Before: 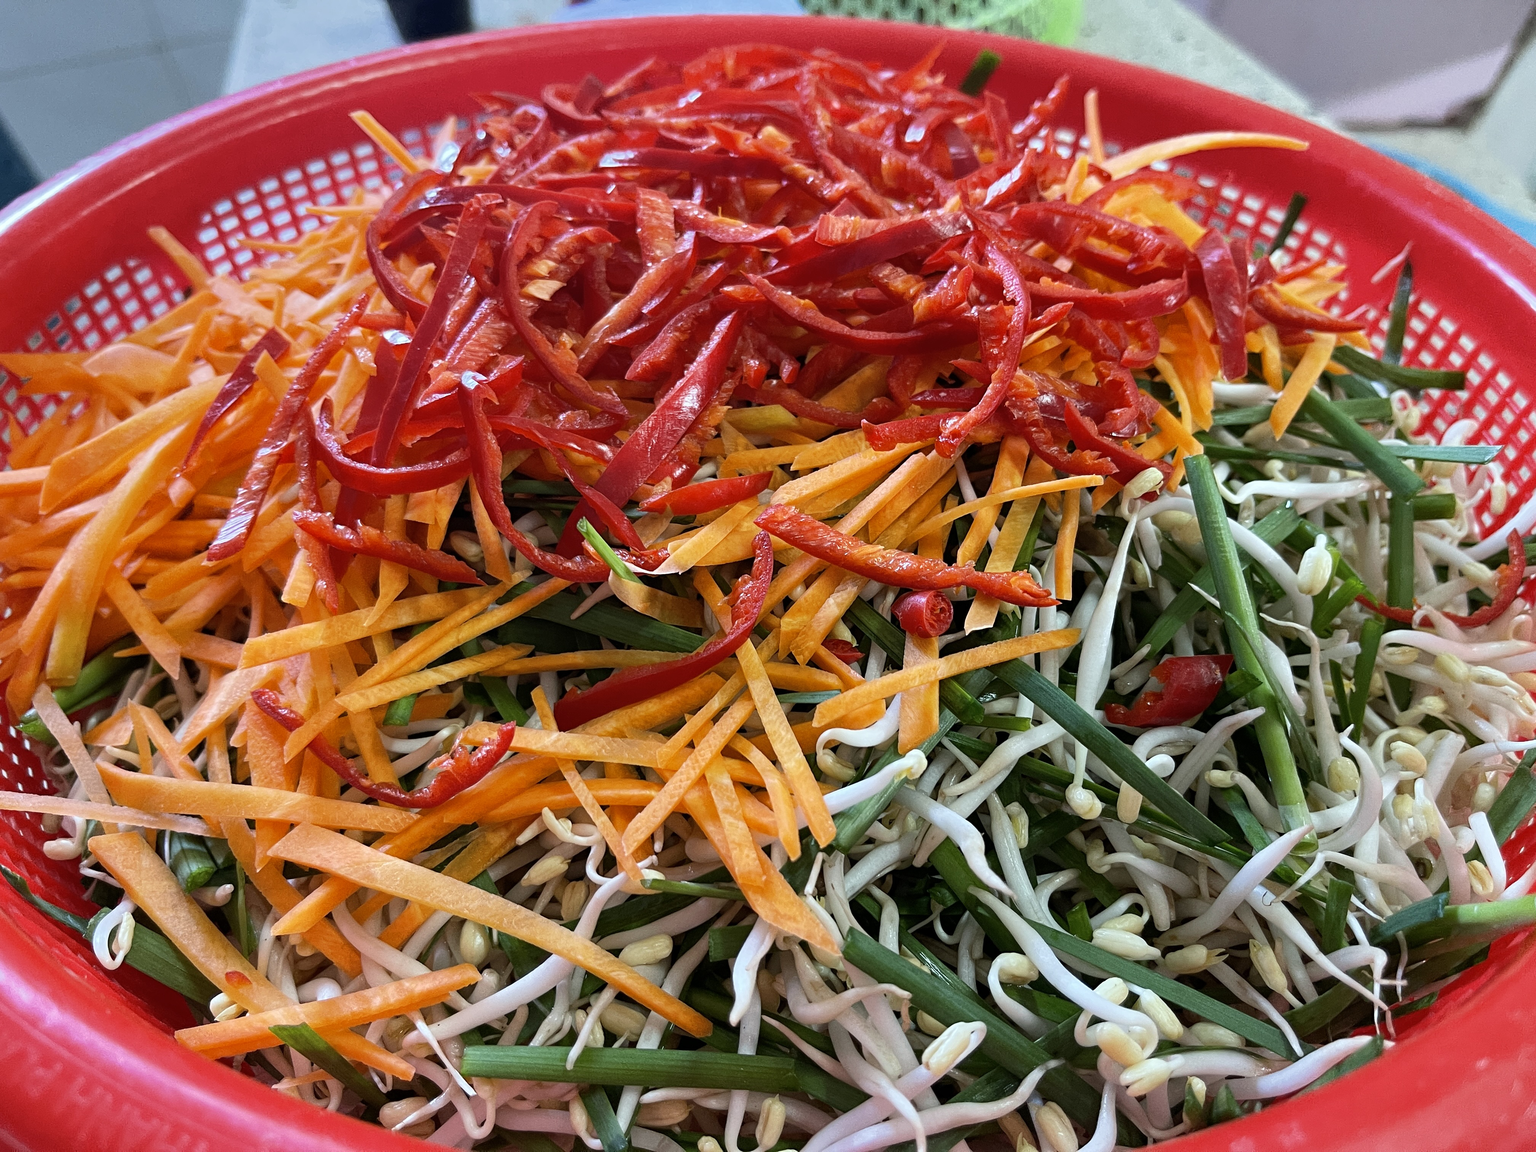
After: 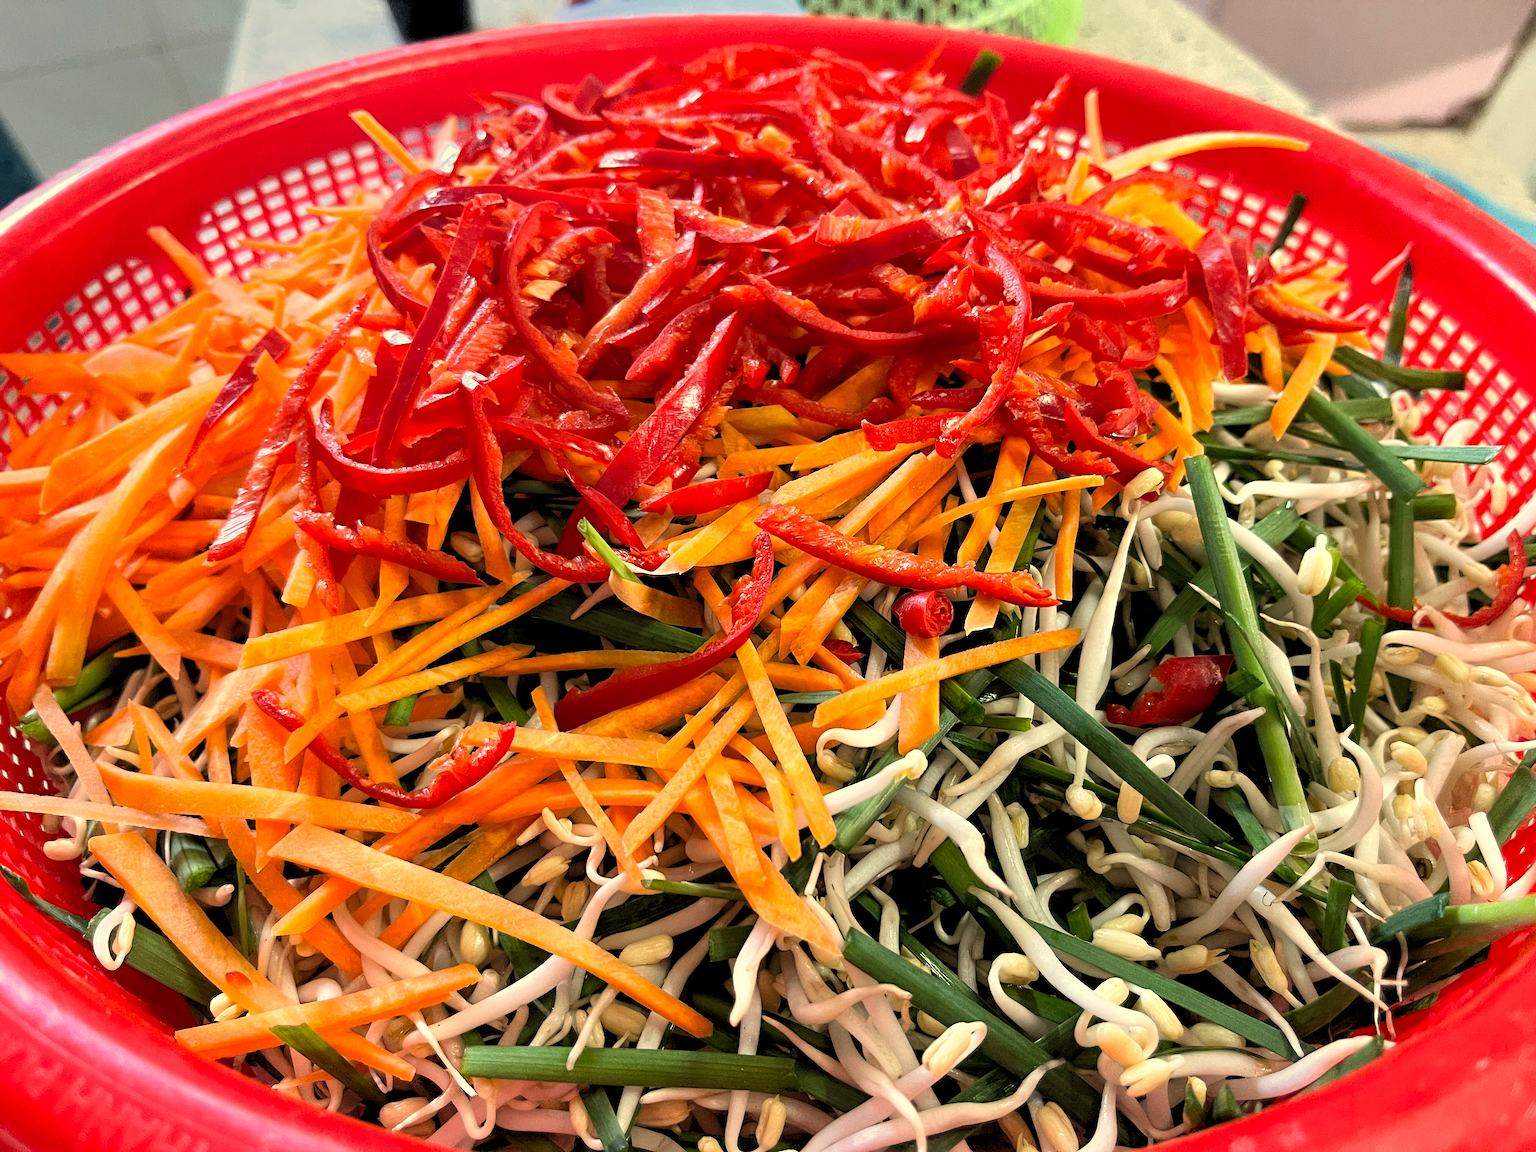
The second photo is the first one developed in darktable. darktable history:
rgb levels: levels [[0.01, 0.419, 0.839], [0, 0.5, 1], [0, 0.5, 1]]
white balance: red 1.138, green 0.996, blue 0.812
